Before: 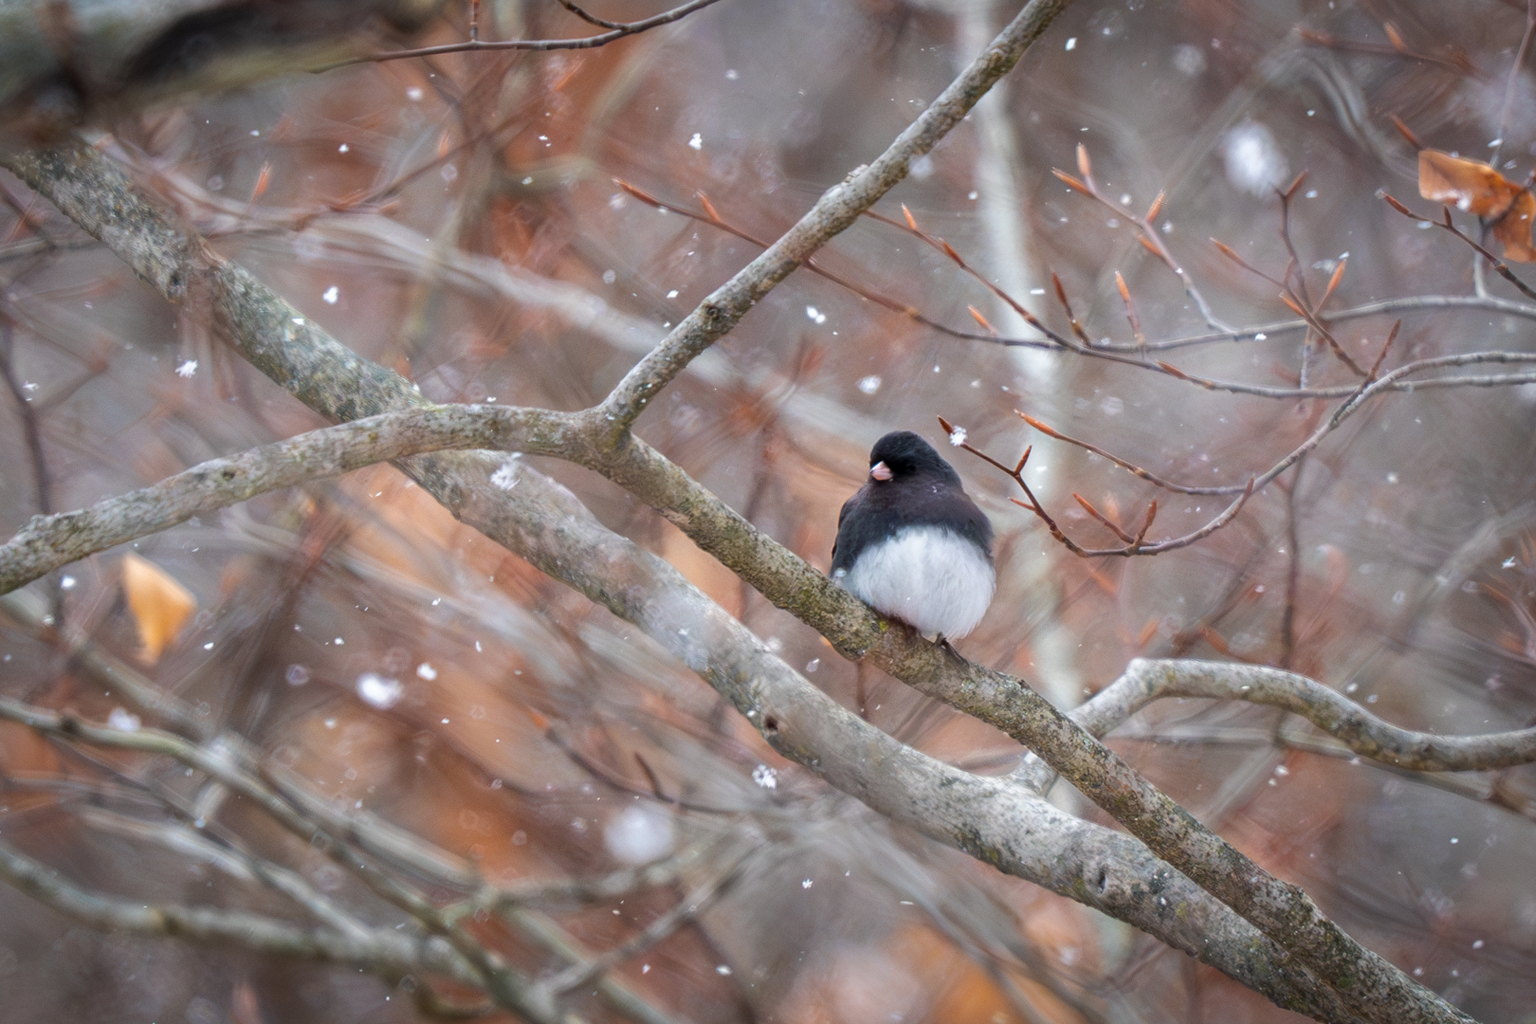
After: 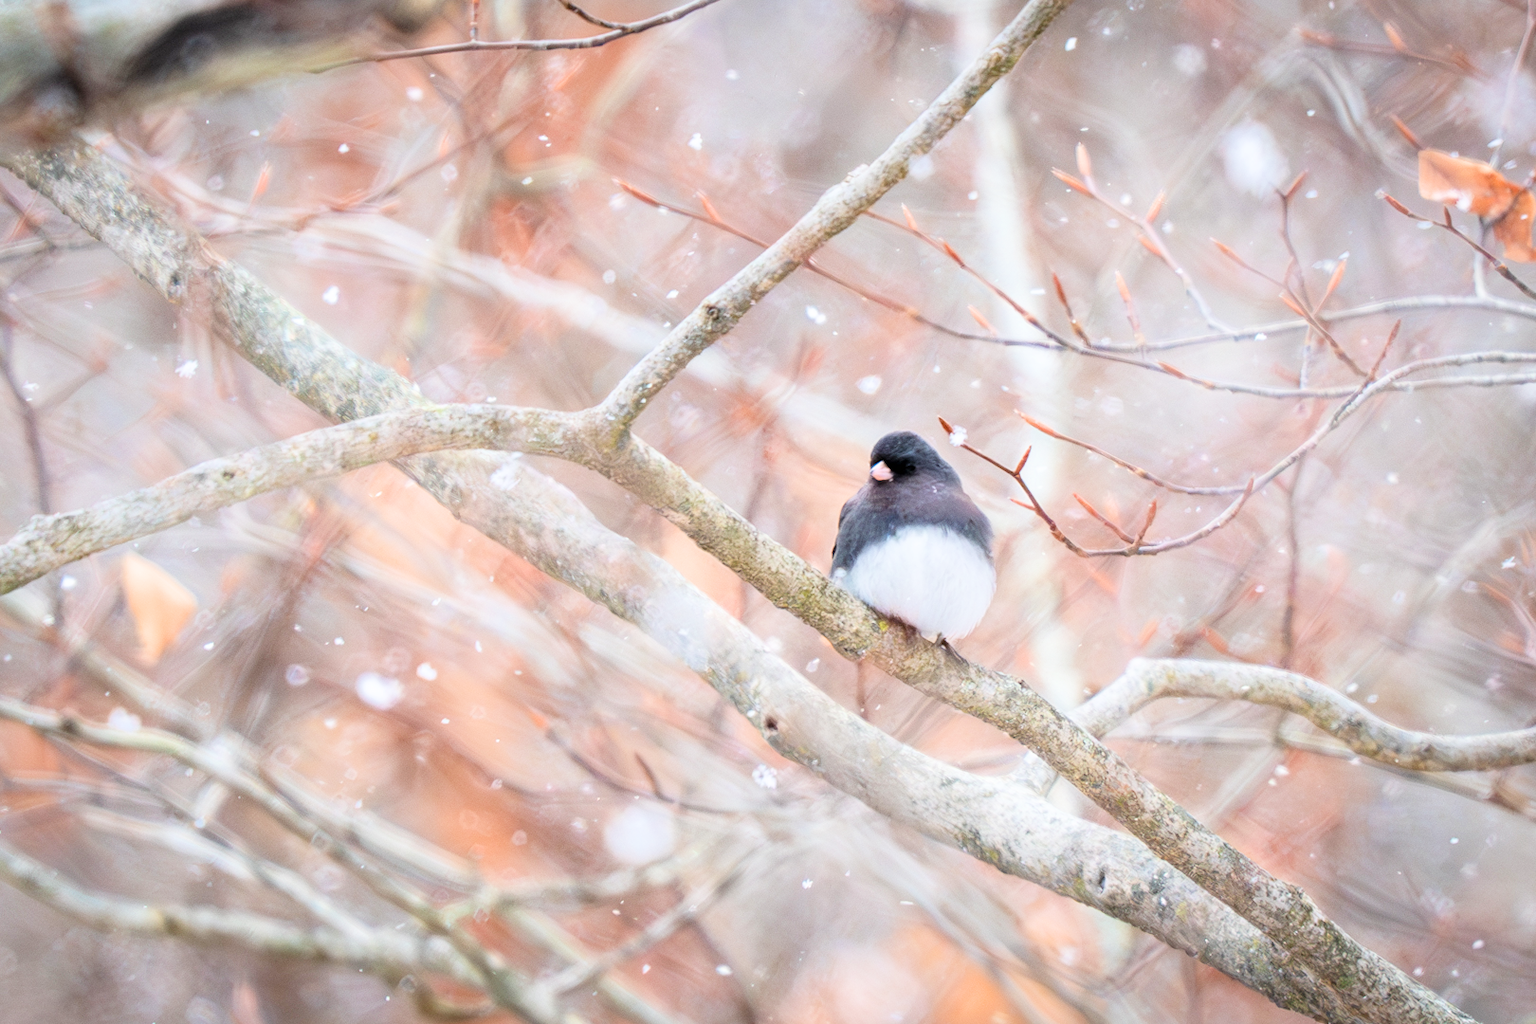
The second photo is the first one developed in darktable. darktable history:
filmic rgb: black relative exposure -7.65 EV, white relative exposure 4.56 EV, hardness 3.61
exposure: black level correction 0, exposure 2 EV, compensate highlight preservation false
